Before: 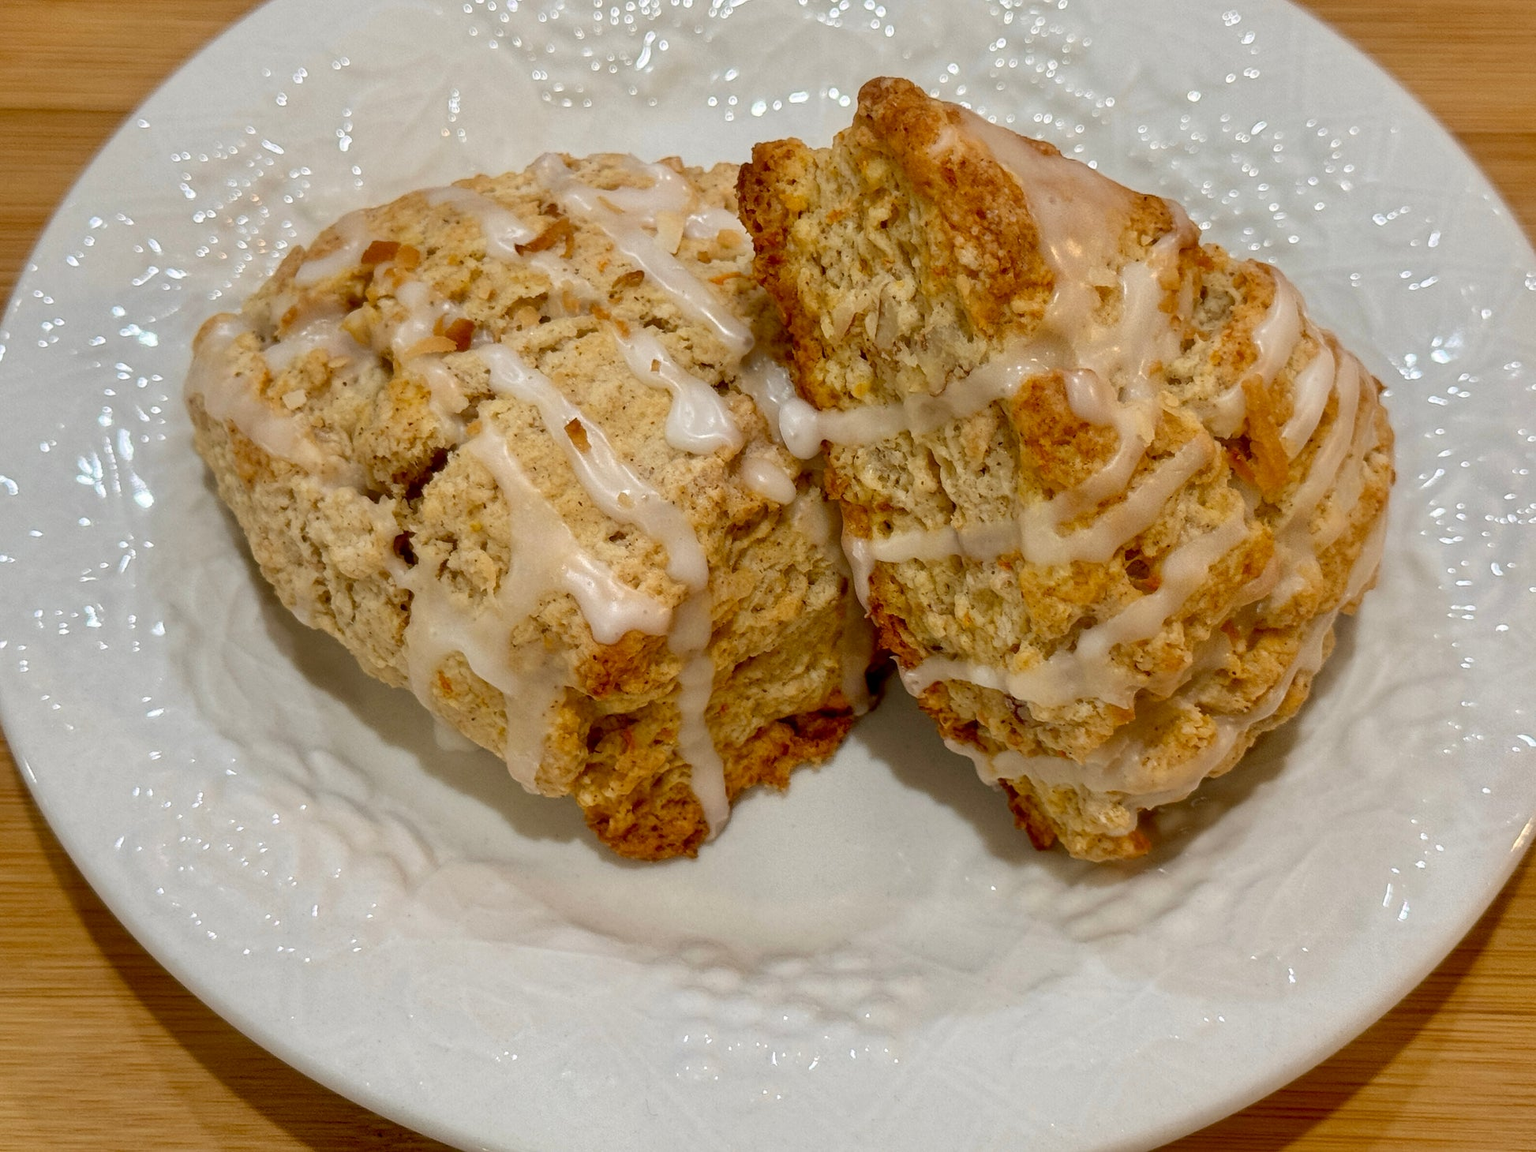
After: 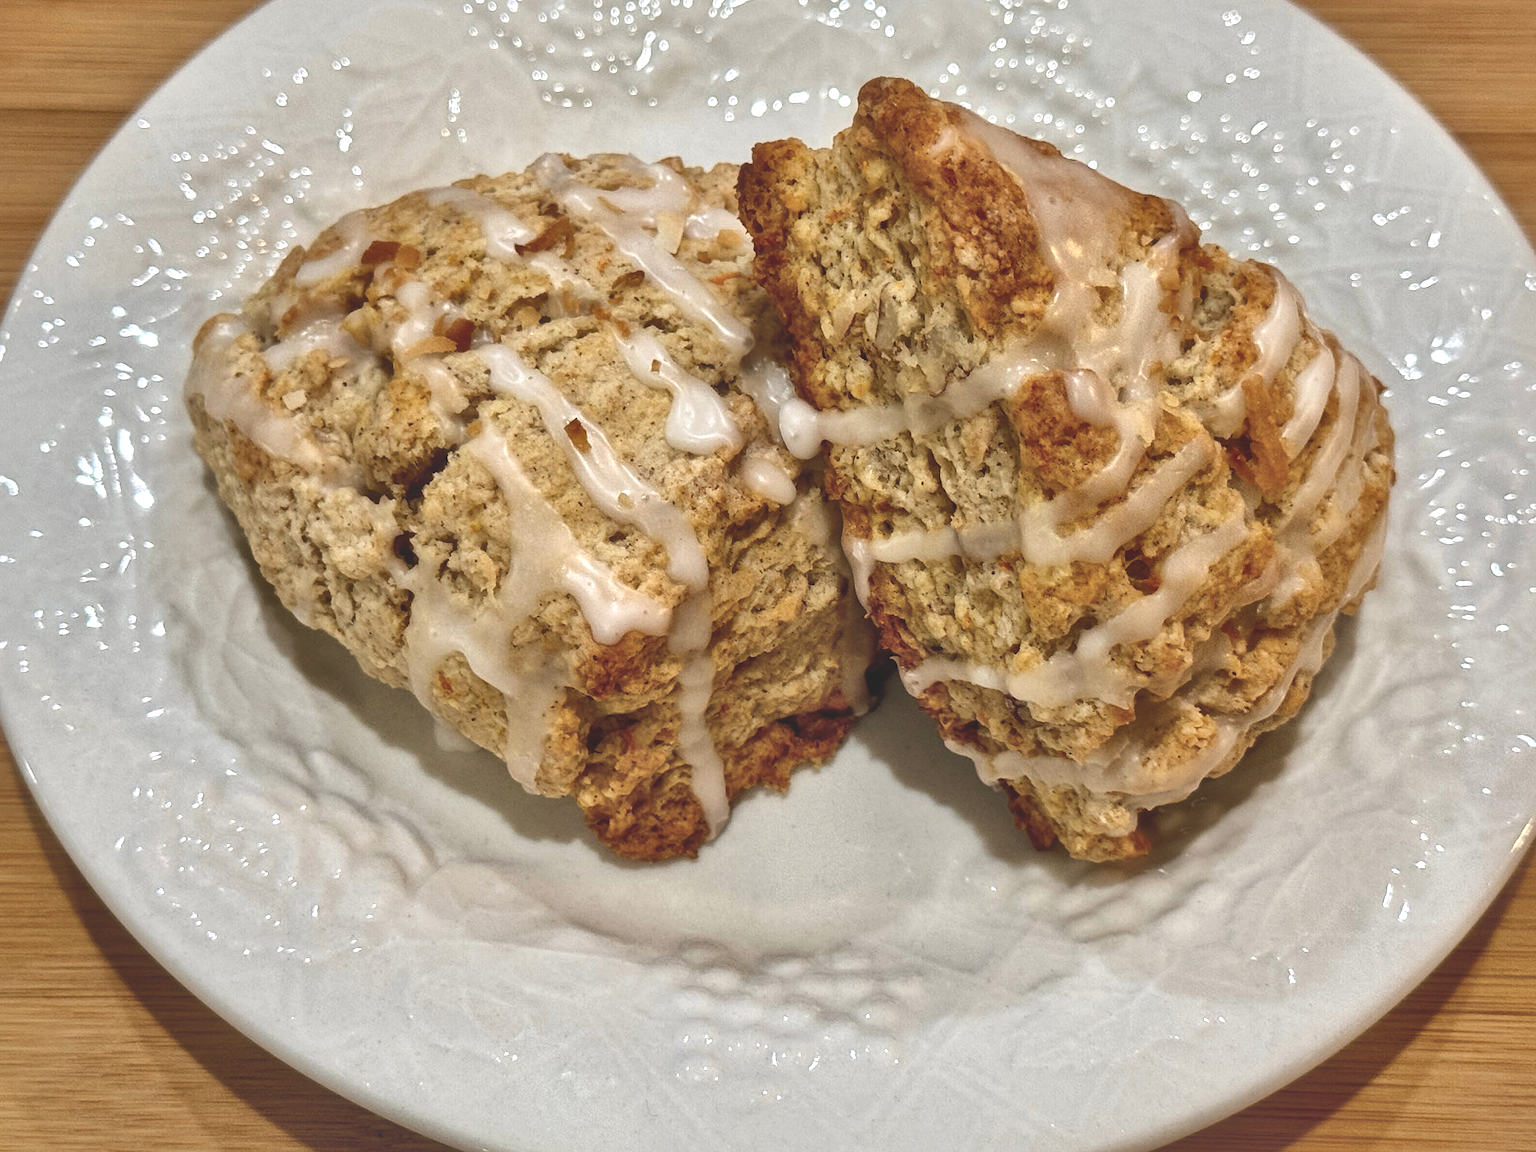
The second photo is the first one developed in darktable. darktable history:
exposure: black level correction -0.041, exposure 0.064 EV, compensate highlight preservation false
local contrast: mode bilateral grid, contrast 20, coarseness 50, detail 179%, midtone range 0.2
